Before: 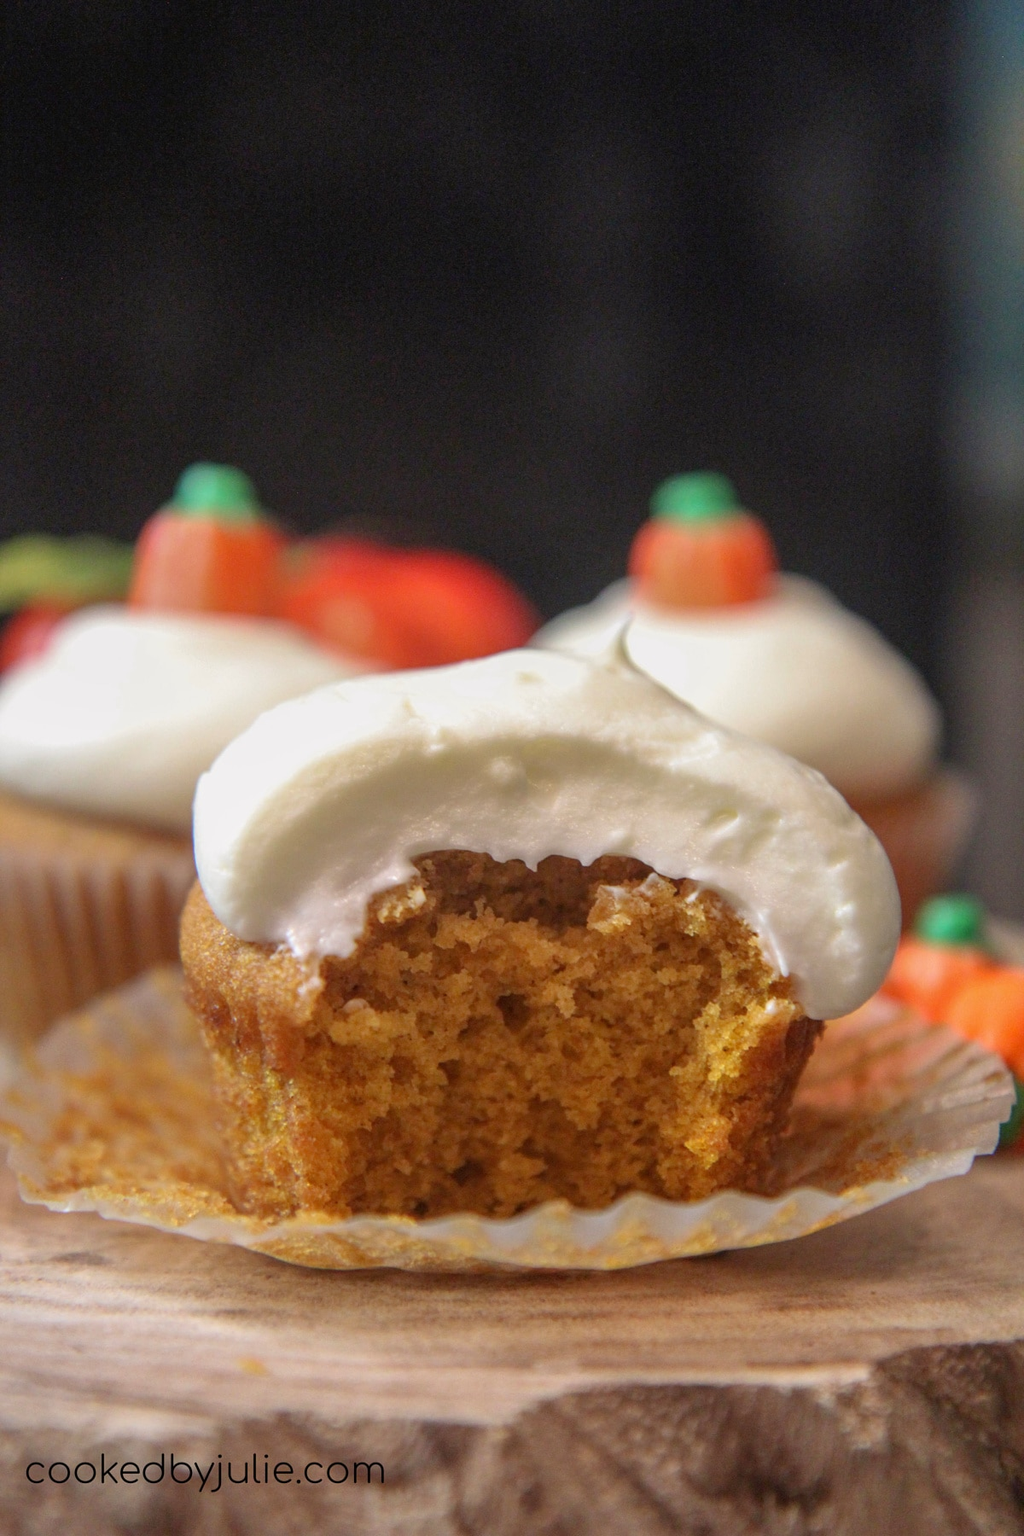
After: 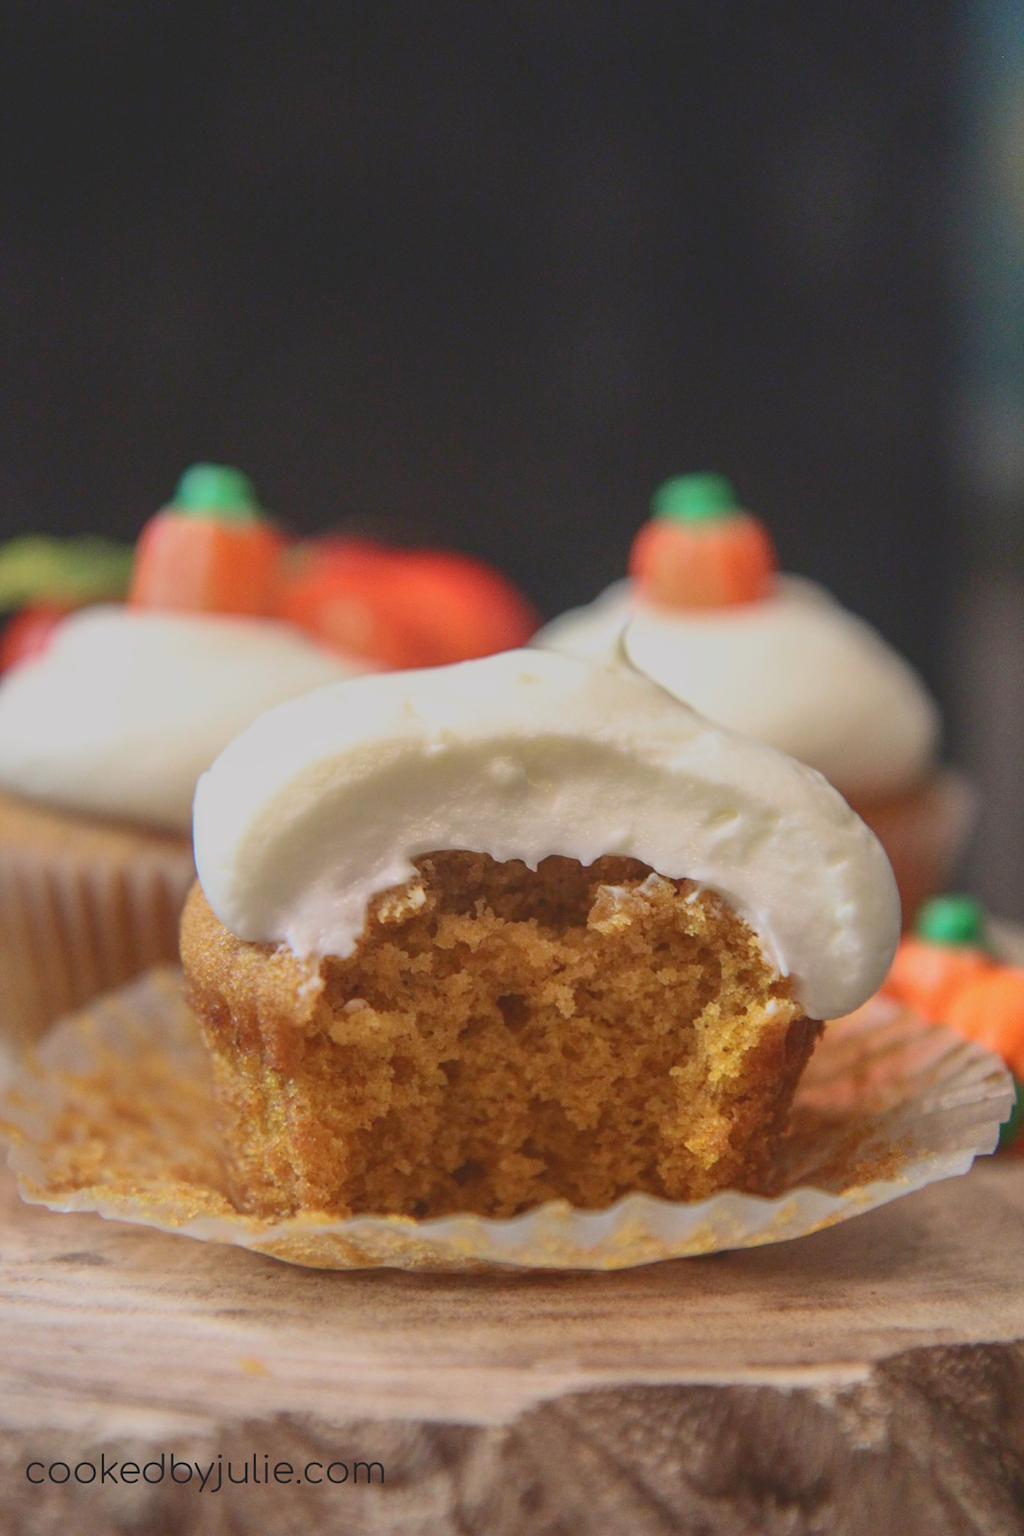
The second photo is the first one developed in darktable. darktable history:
tone curve: curves: ch0 [(0, 0.148) (0.191, 0.225) (0.712, 0.695) (0.864, 0.797) (1, 0.839)], color space Lab, independent channels, preserve colors none
color zones: curves: ch0 [(0, 0.5) (0.143, 0.52) (0.286, 0.5) (0.429, 0.5) (0.571, 0.5) (0.714, 0.5) (0.857, 0.5) (1, 0.5)]; ch1 [(0, 0.489) (0.155, 0.45) (0.286, 0.466) (0.429, 0.5) (0.571, 0.5) (0.714, 0.5) (0.857, 0.5) (1, 0.489)]
